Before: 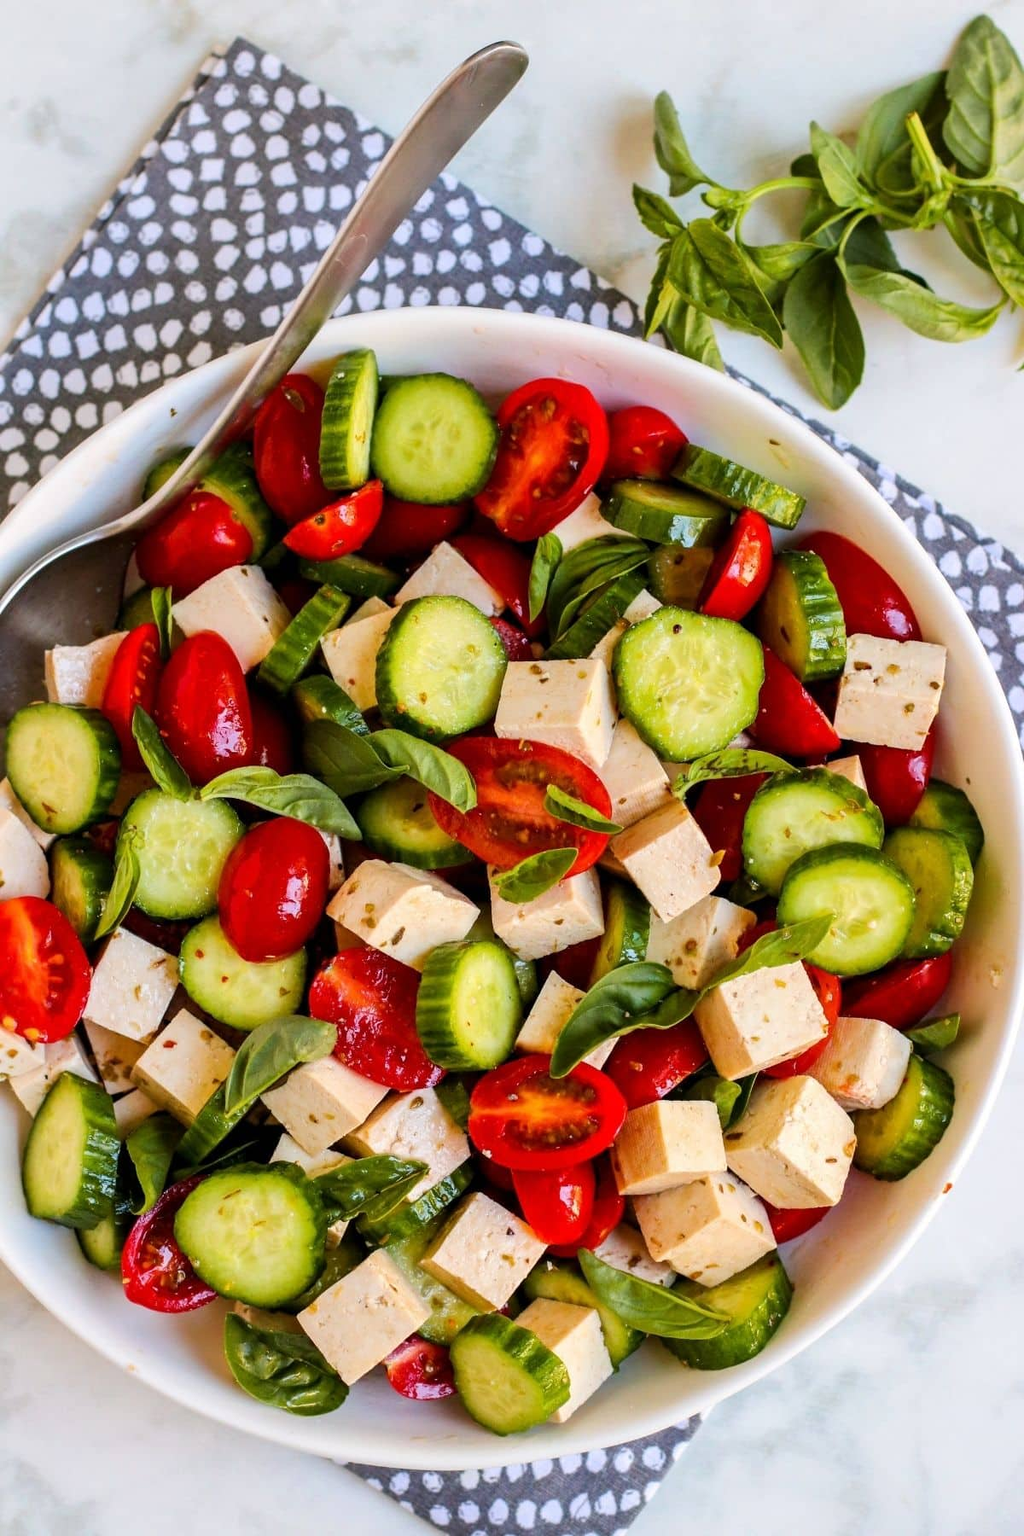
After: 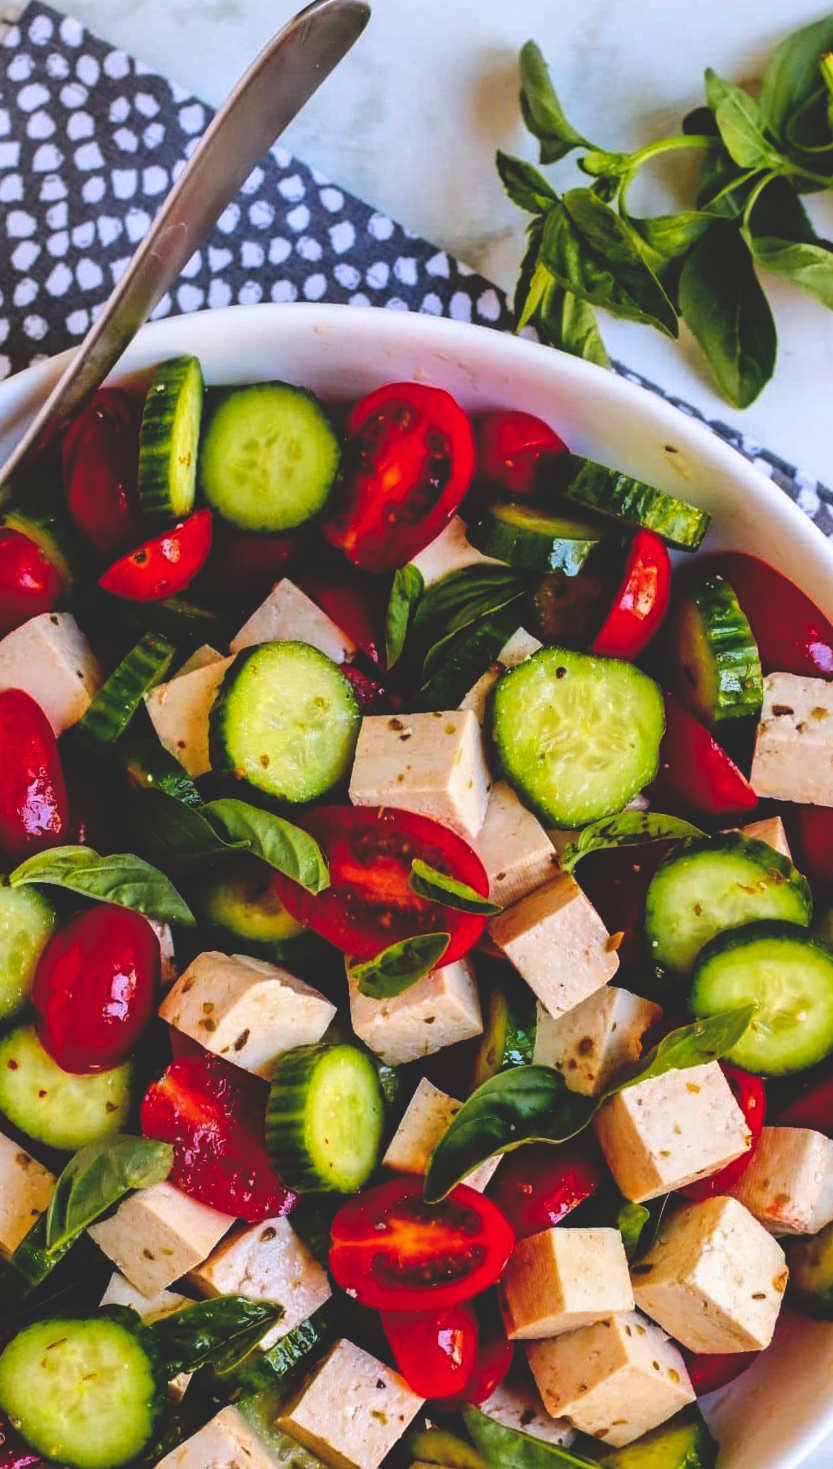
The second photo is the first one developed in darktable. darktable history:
rotate and perspective: rotation -1.32°, lens shift (horizontal) -0.031, crop left 0.015, crop right 0.985, crop top 0.047, crop bottom 0.982
crop: left 18.479%, right 12.2%, bottom 13.971%
base curve: curves: ch0 [(0, 0.02) (0.083, 0.036) (1, 1)], preserve colors none
color calibration: illuminant as shot in camera, x 0.358, y 0.373, temperature 4628.91 K
